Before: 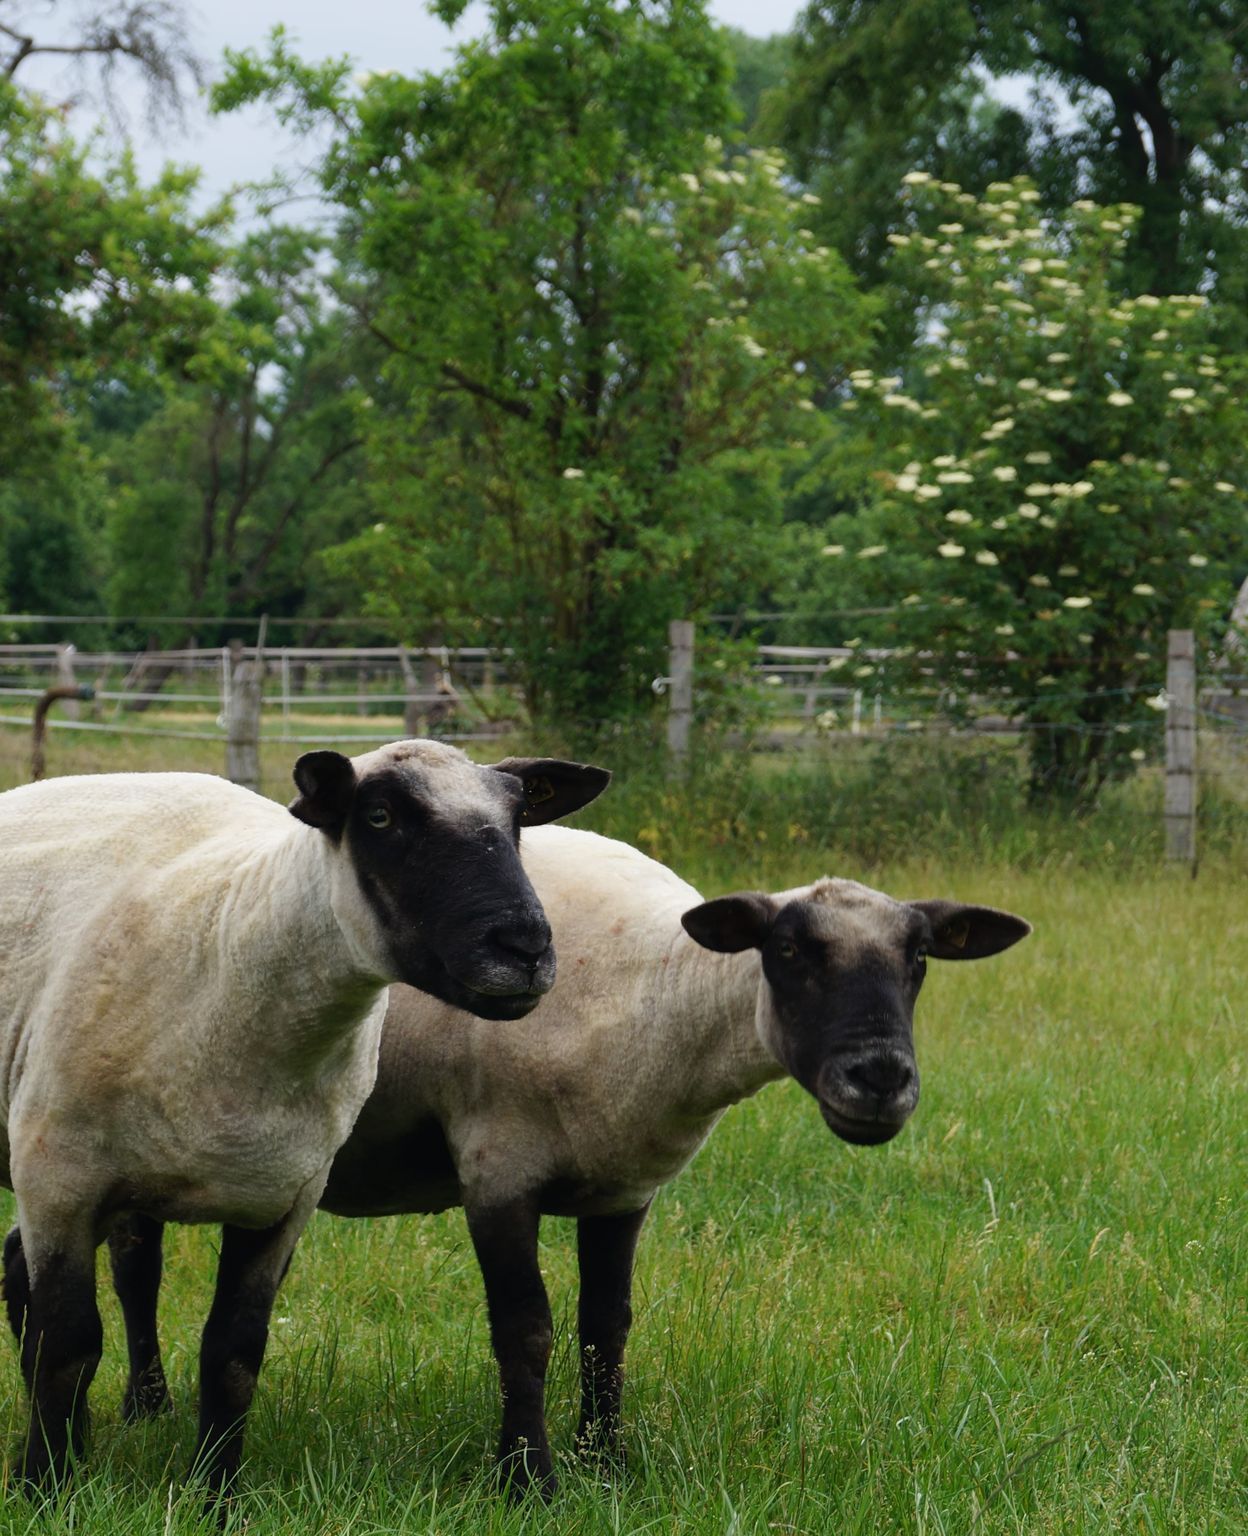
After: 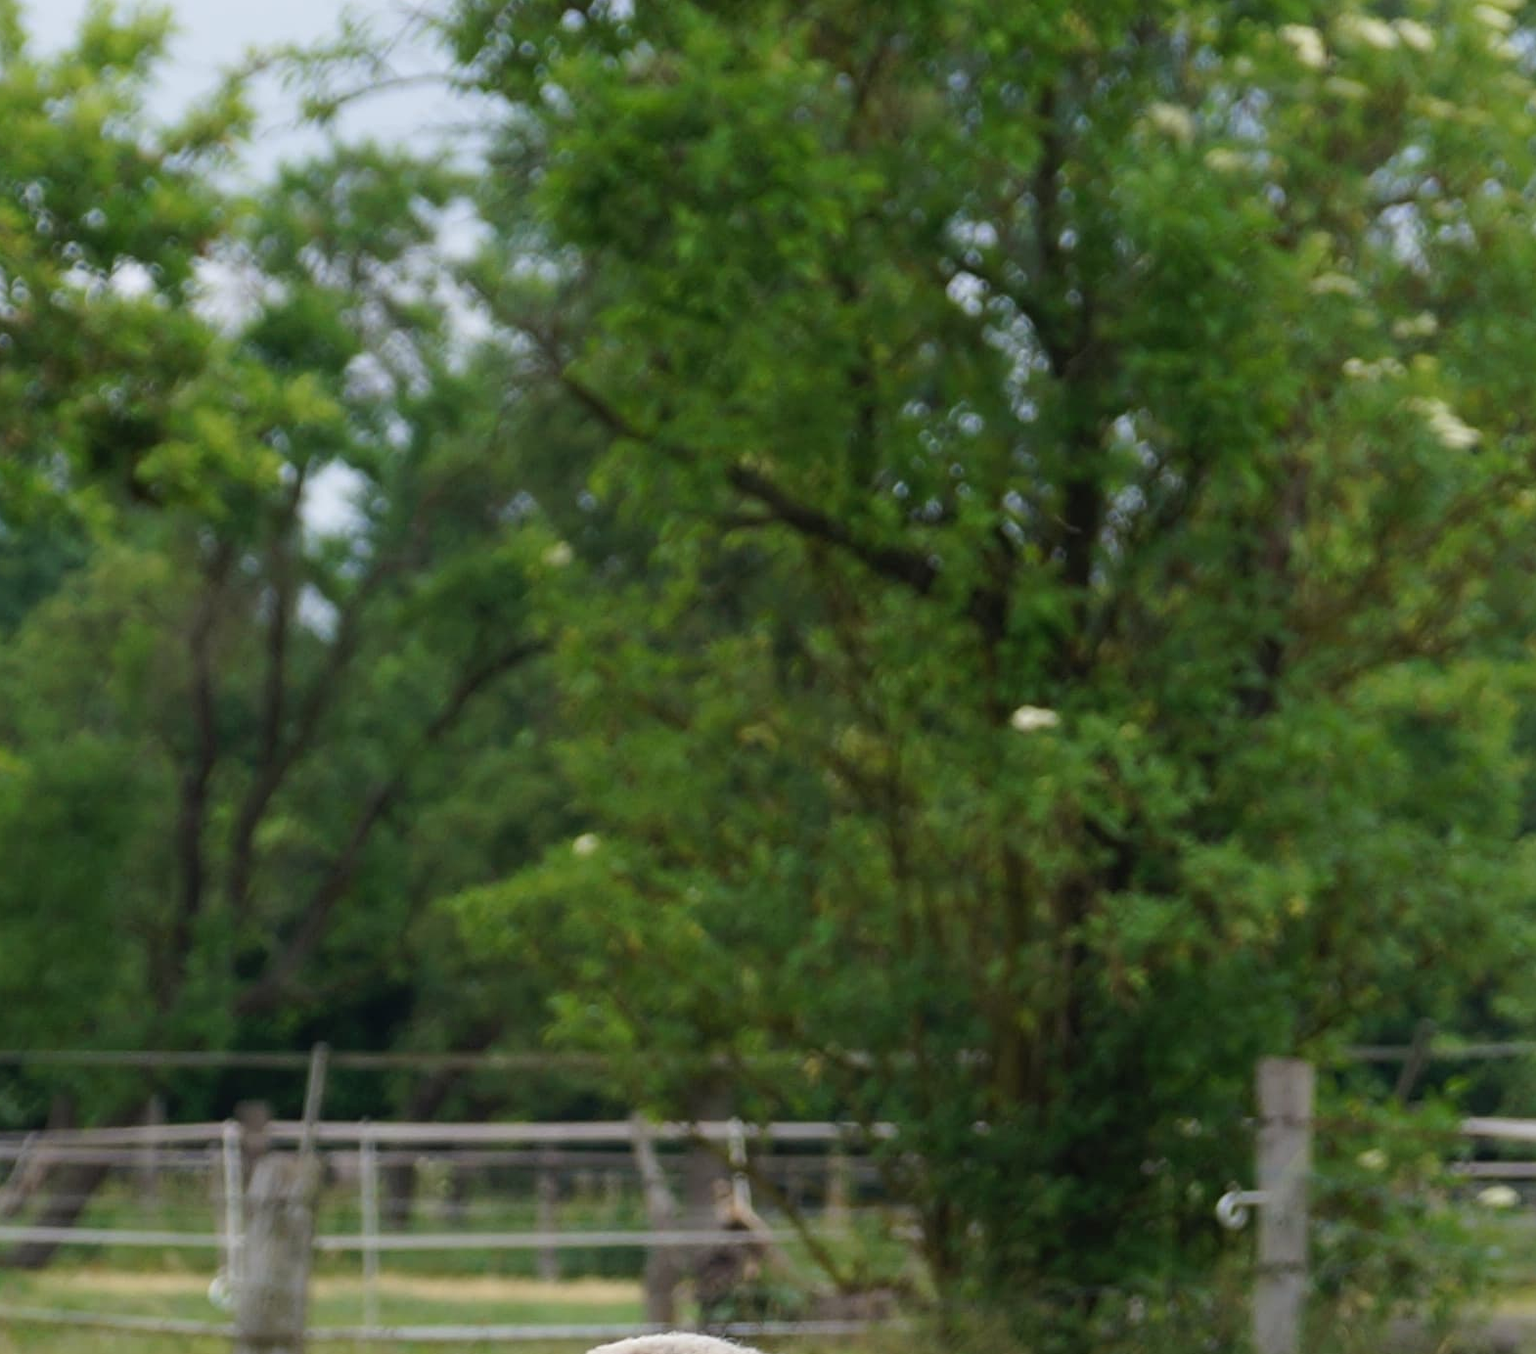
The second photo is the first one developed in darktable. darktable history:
crop: left 10.117%, top 10.625%, right 36.651%, bottom 51.243%
